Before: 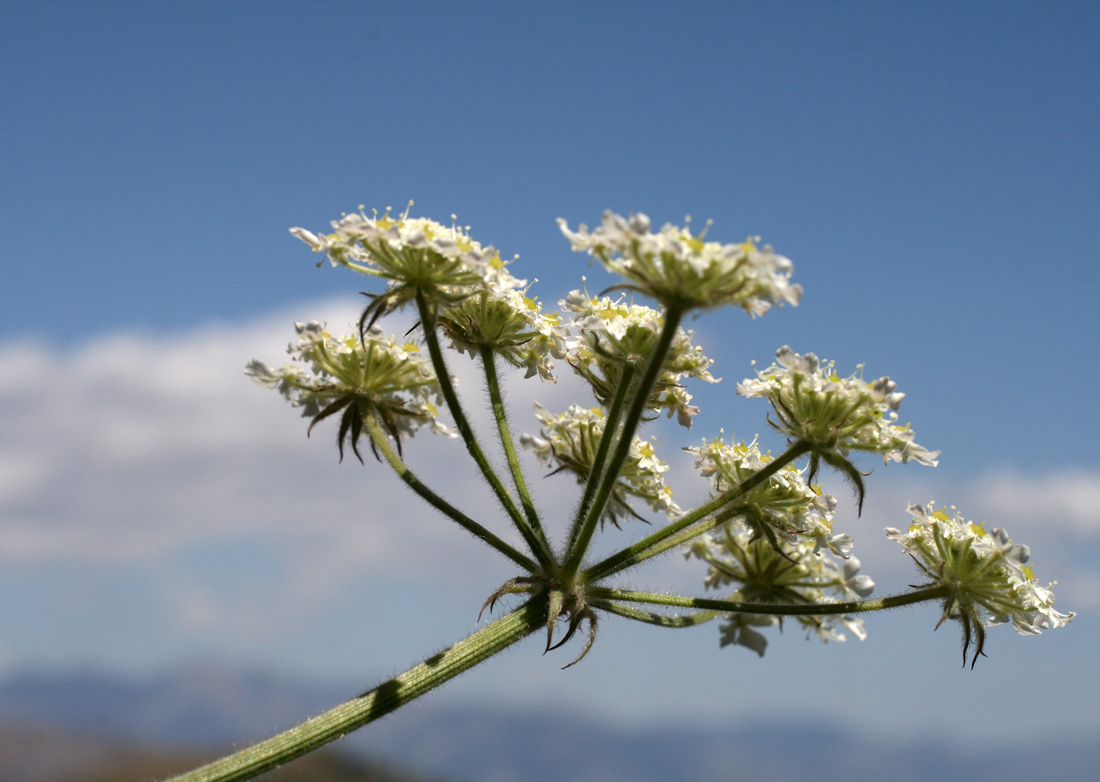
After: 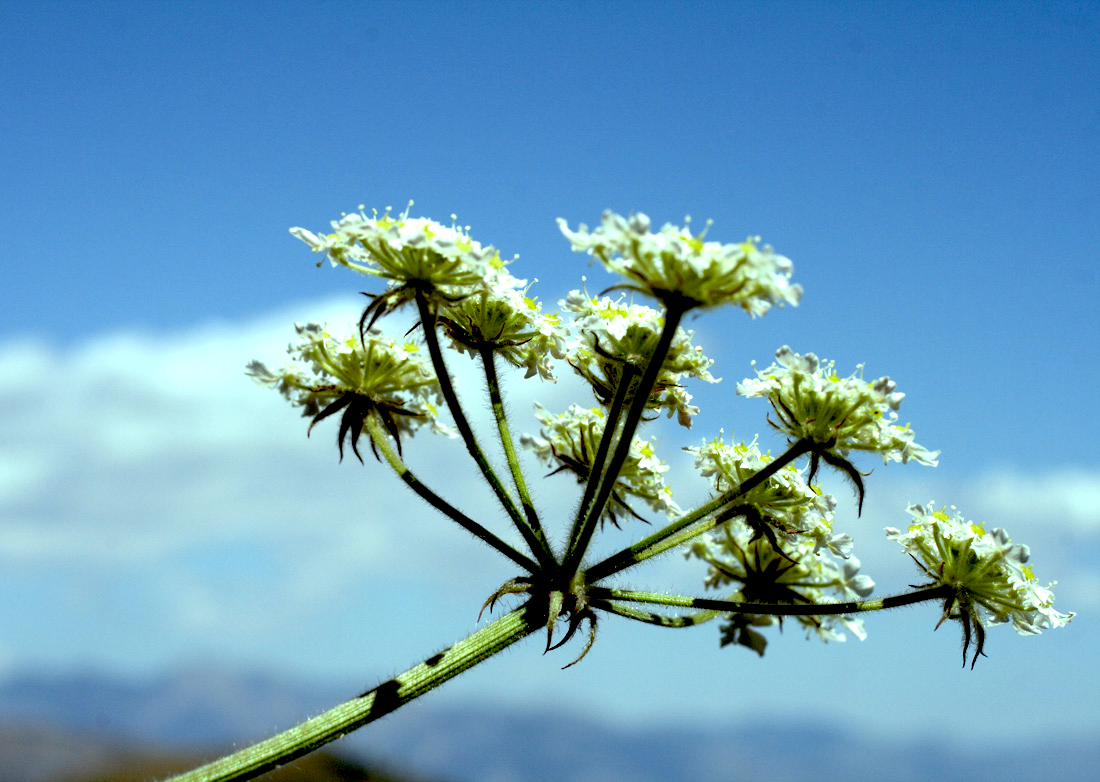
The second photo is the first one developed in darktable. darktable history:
color balance: mode lift, gamma, gain (sRGB), lift [0.997, 0.979, 1.021, 1.011], gamma [1, 1.084, 0.916, 0.998], gain [1, 0.87, 1.13, 1.101], contrast 4.55%, contrast fulcrum 38.24%, output saturation 104.09%
exposure: black level correction 0.04, exposure 0.5 EV, compensate highlight preservation false
